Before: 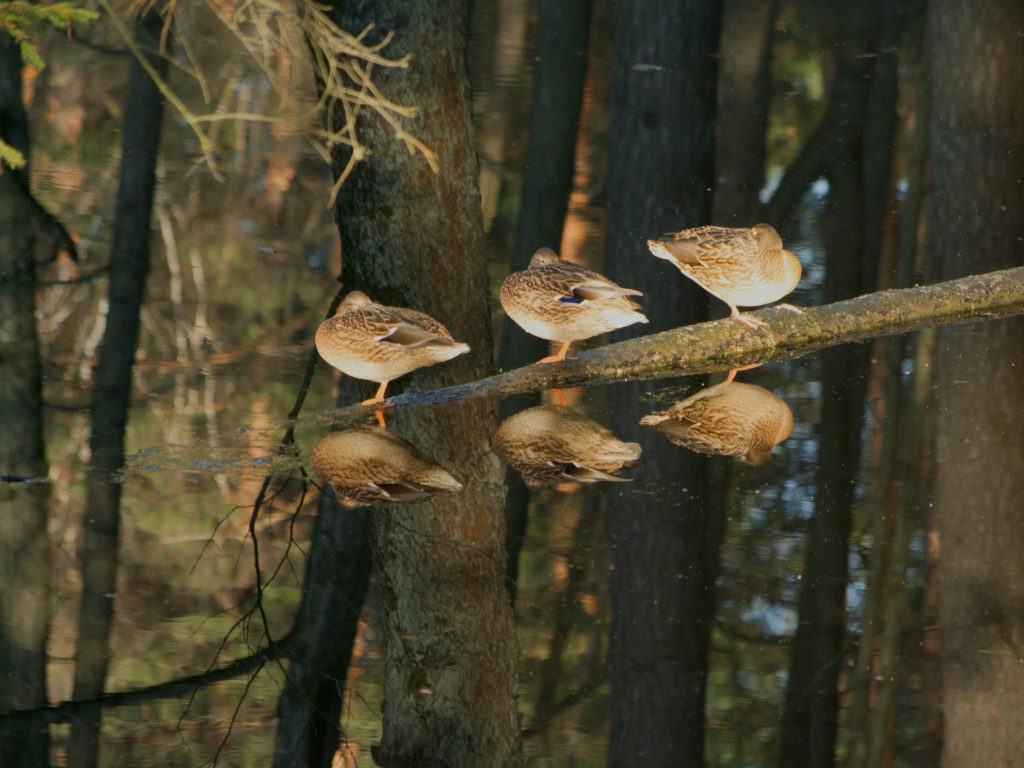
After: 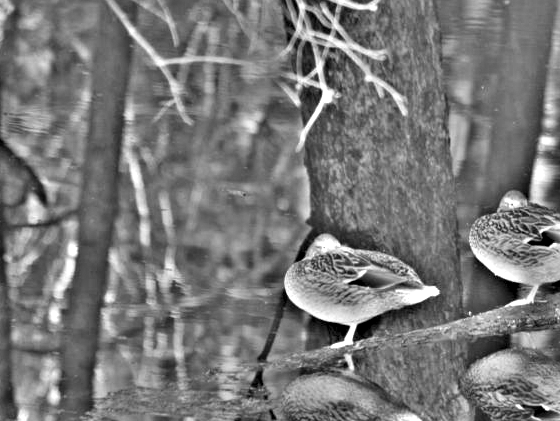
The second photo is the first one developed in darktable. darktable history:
crop and rotate: left 3.047%, top 7.509%, right 42.236%, bottom 37.598%
monochrome: on, module defaults
highpass: sharpness 49.79%, contrast boost 49.79%
